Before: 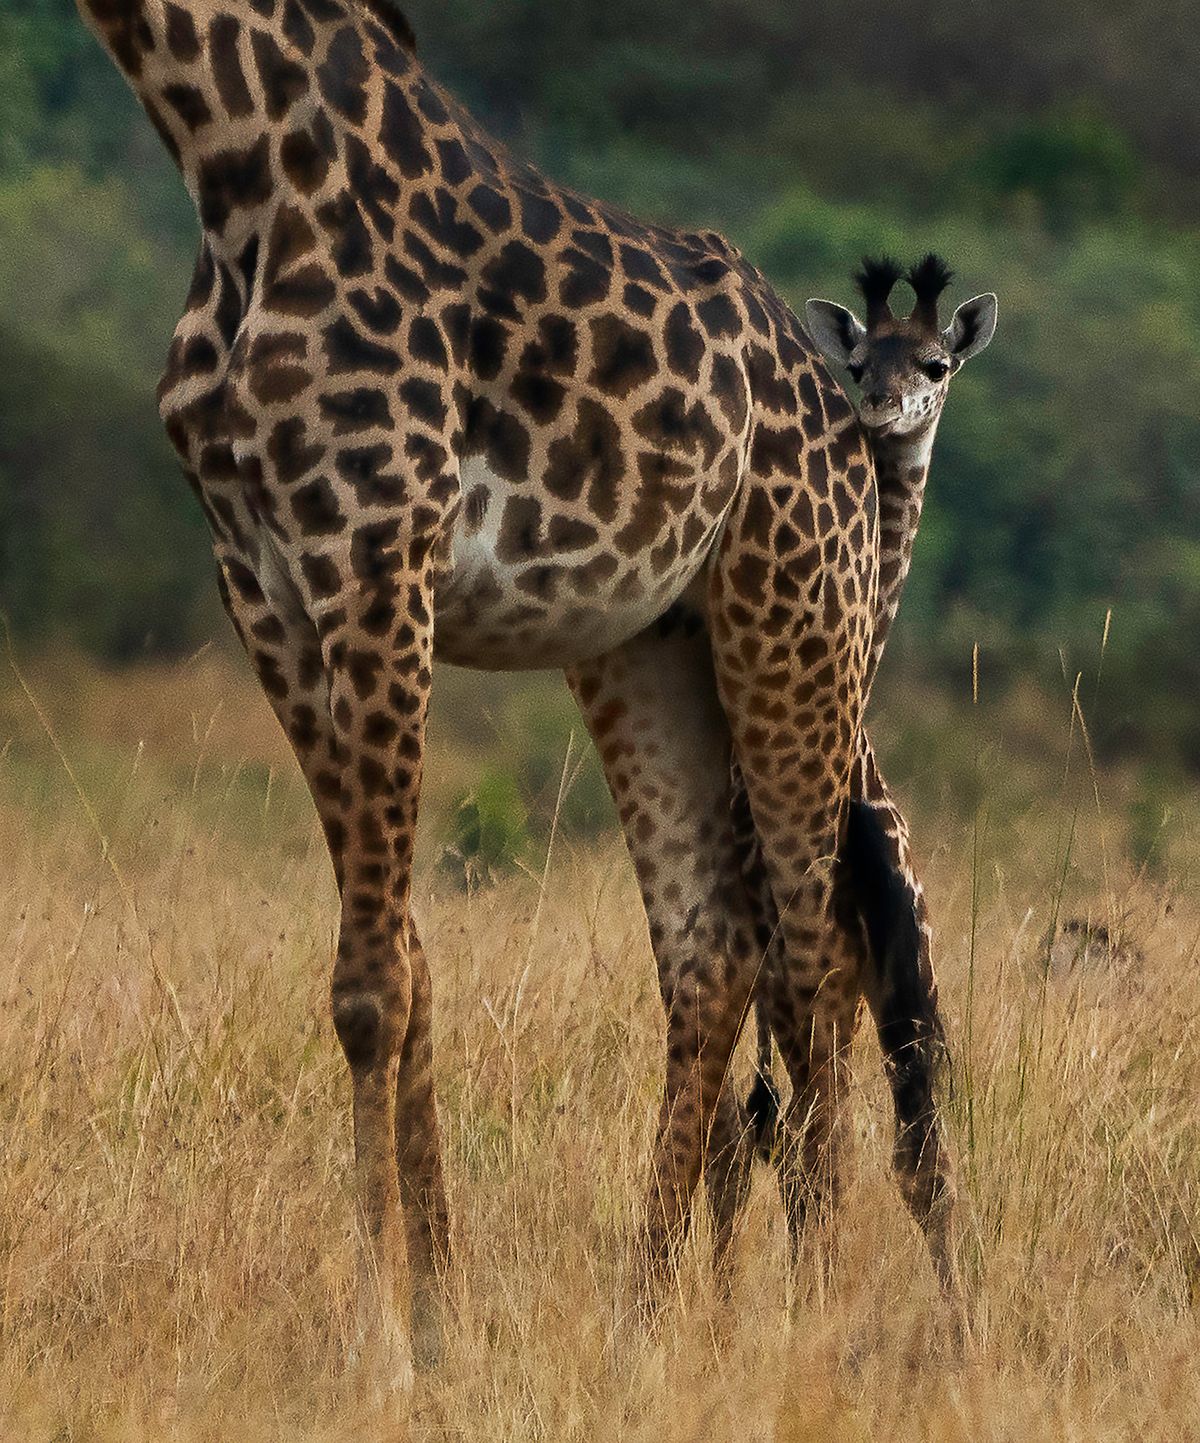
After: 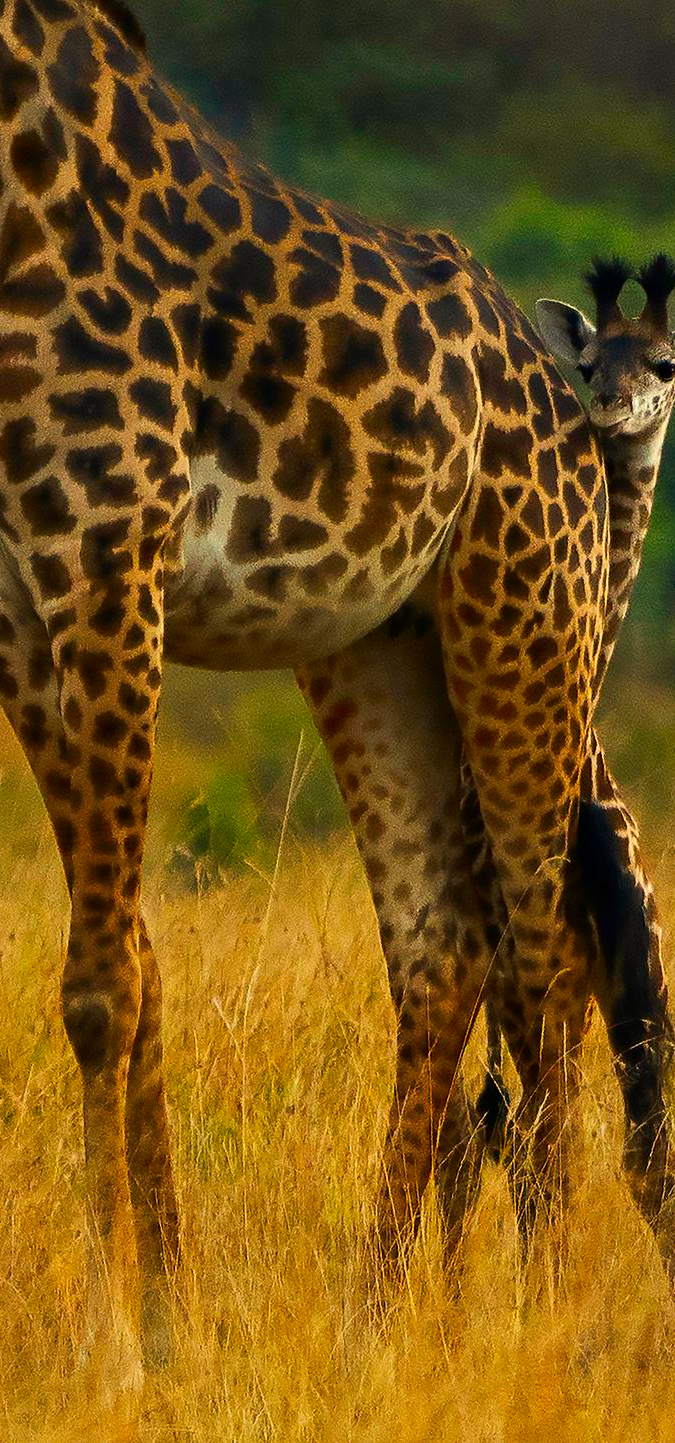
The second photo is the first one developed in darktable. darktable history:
color contrast: green-magenta contrast 1.55, blue-yellow contrast 1.83
contrast brightness saturation: contrast 0.05
crop and rotate: left 22.516%, right 21.234%
white balance: red 1.029, blue 0.92
